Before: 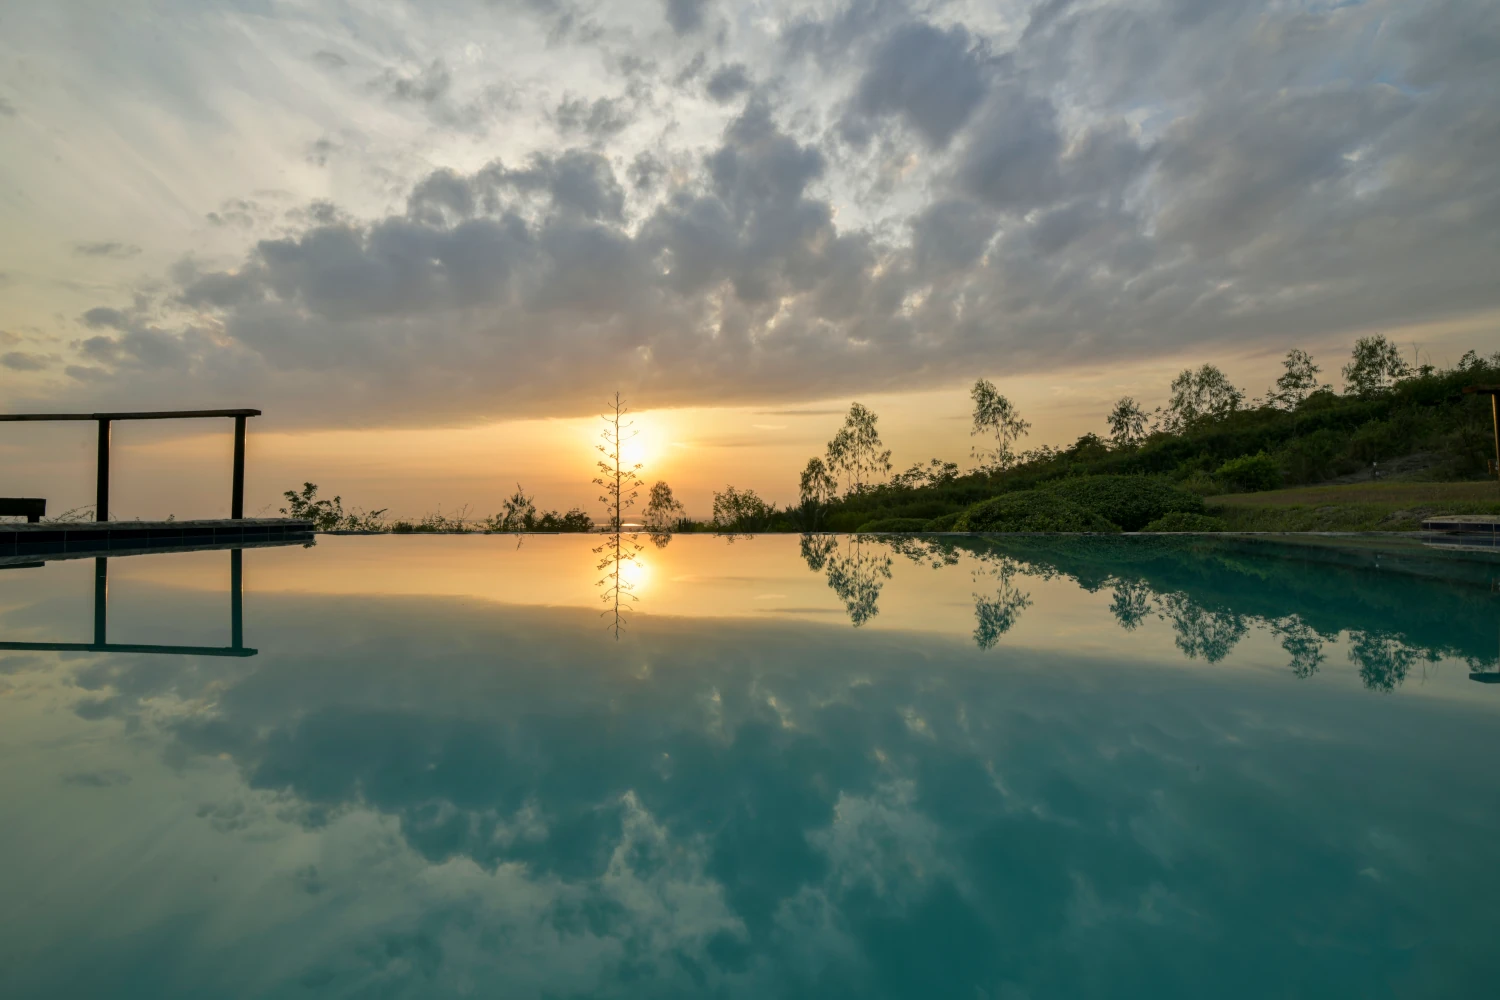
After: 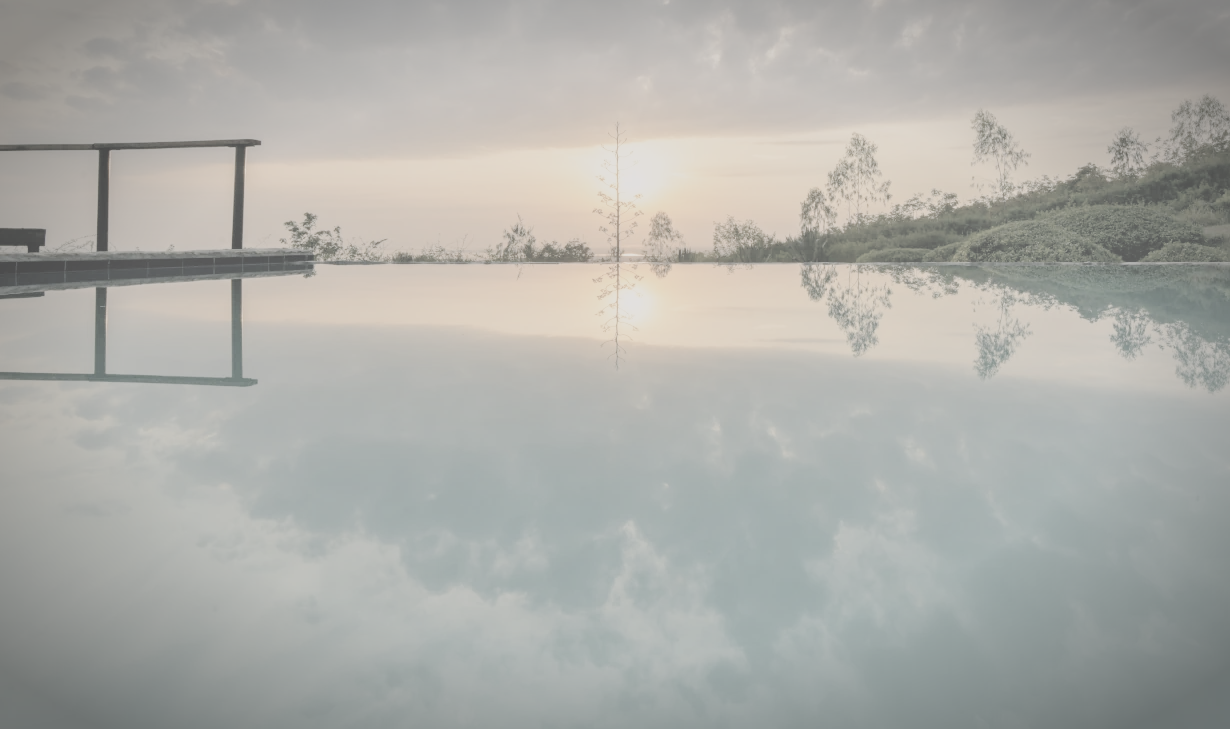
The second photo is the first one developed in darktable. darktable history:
crop: top 27.009%, right 17.943%
vignetting: brightness -0.586, saturation -0.11, automatic ratio true
tone equalizer: -8 EV -0.413 EV, -7 EV -0.384 EV, -6 EV -0.332 EV, -5 EV -0.226 EV, -3 EV 0.228 EV, -2 EV 0.32 EV, -1 EV 0.405 EV, +0 EV 0.394 EV, smoothing diameter 24.88%, edges refinement/feathering 10.37, preserve details guided filter
color balance rgb: highlights gain › chroma 2.998%, highlights gain › hue 60.11°, perceptual saturation grading › global saturation 10.574%, global vibrance 20%
contrast brightness saturation: contrast -0.319, brightness 0.758, saturation -0.772
tone curve: curves: ch0 [(0, 0.006) (0.184, 0.172) (0.405, 0.46) (0.456, 0.528) (0.634, 0.728) (0.877, 0.89) (0.984, 0.935)]; ch1 [(0, 0) (0.443, 0.43) (0.492, 0.495) (0.566, 0.582) (0.595, 0.606) (0.608, 0.609) (0.65, 0.677) (1, 1)]; ch2 [(0, 0) (0.33, 0.301) (0.421, 0.443) (0.447, 0.489) (0.492, 0.495) (0.537, 0.583) (0.586, 0.591) (0.663, 0.686) (1, 1)], preserve colors none
shadows and highlights: radius 262.65, soften with gaussian
